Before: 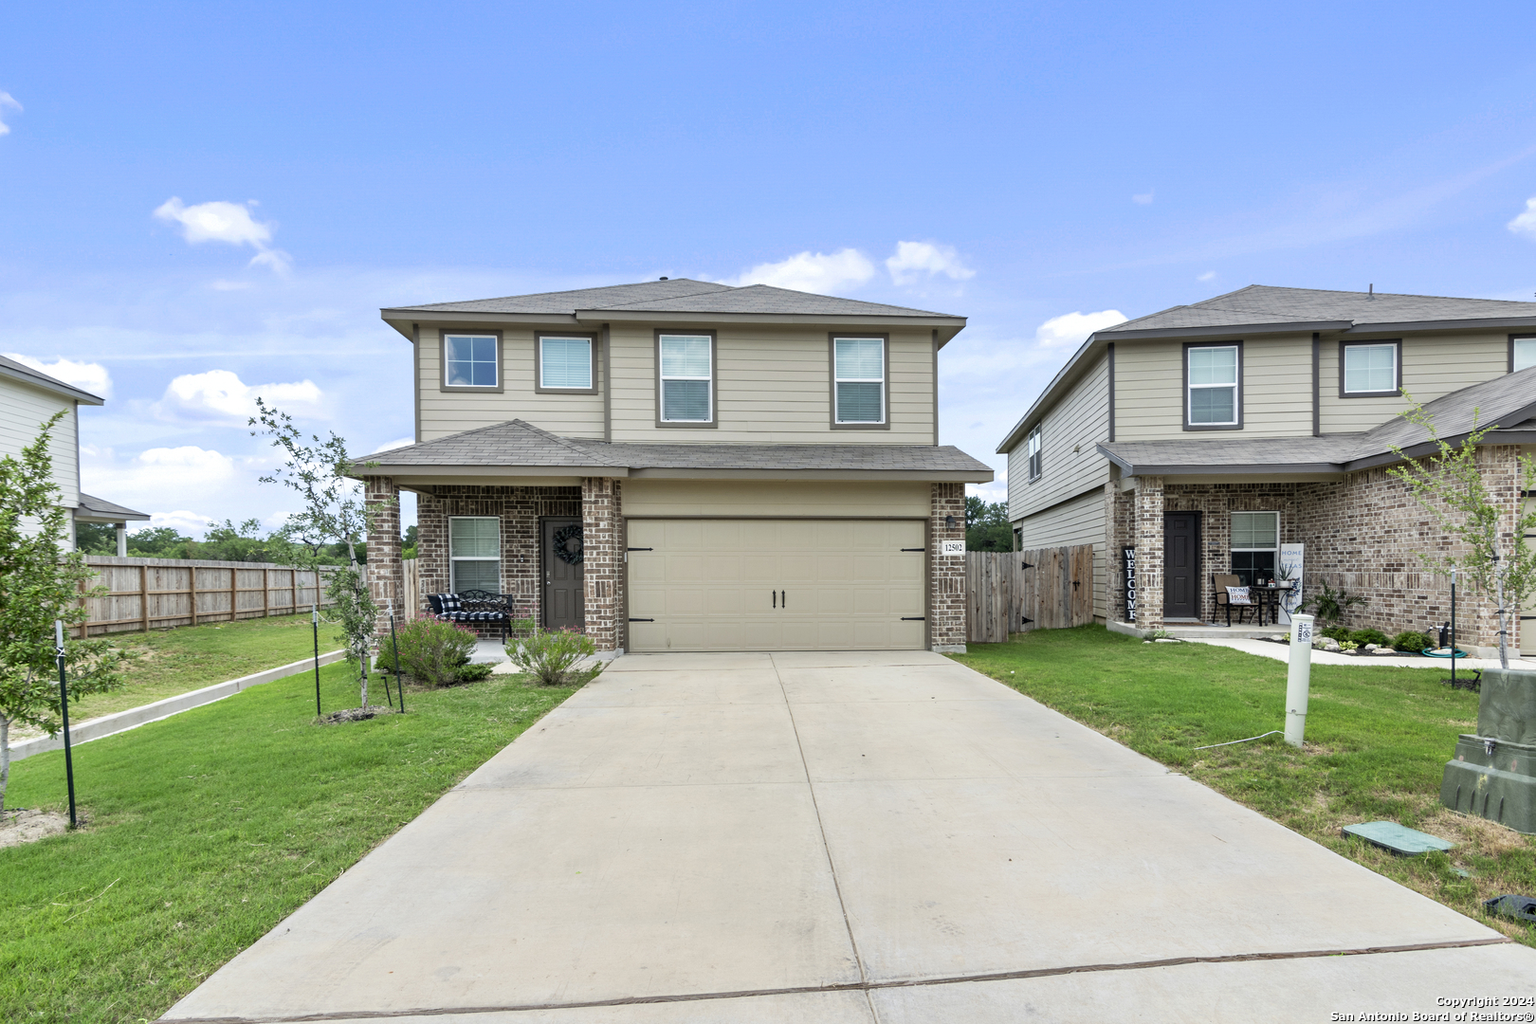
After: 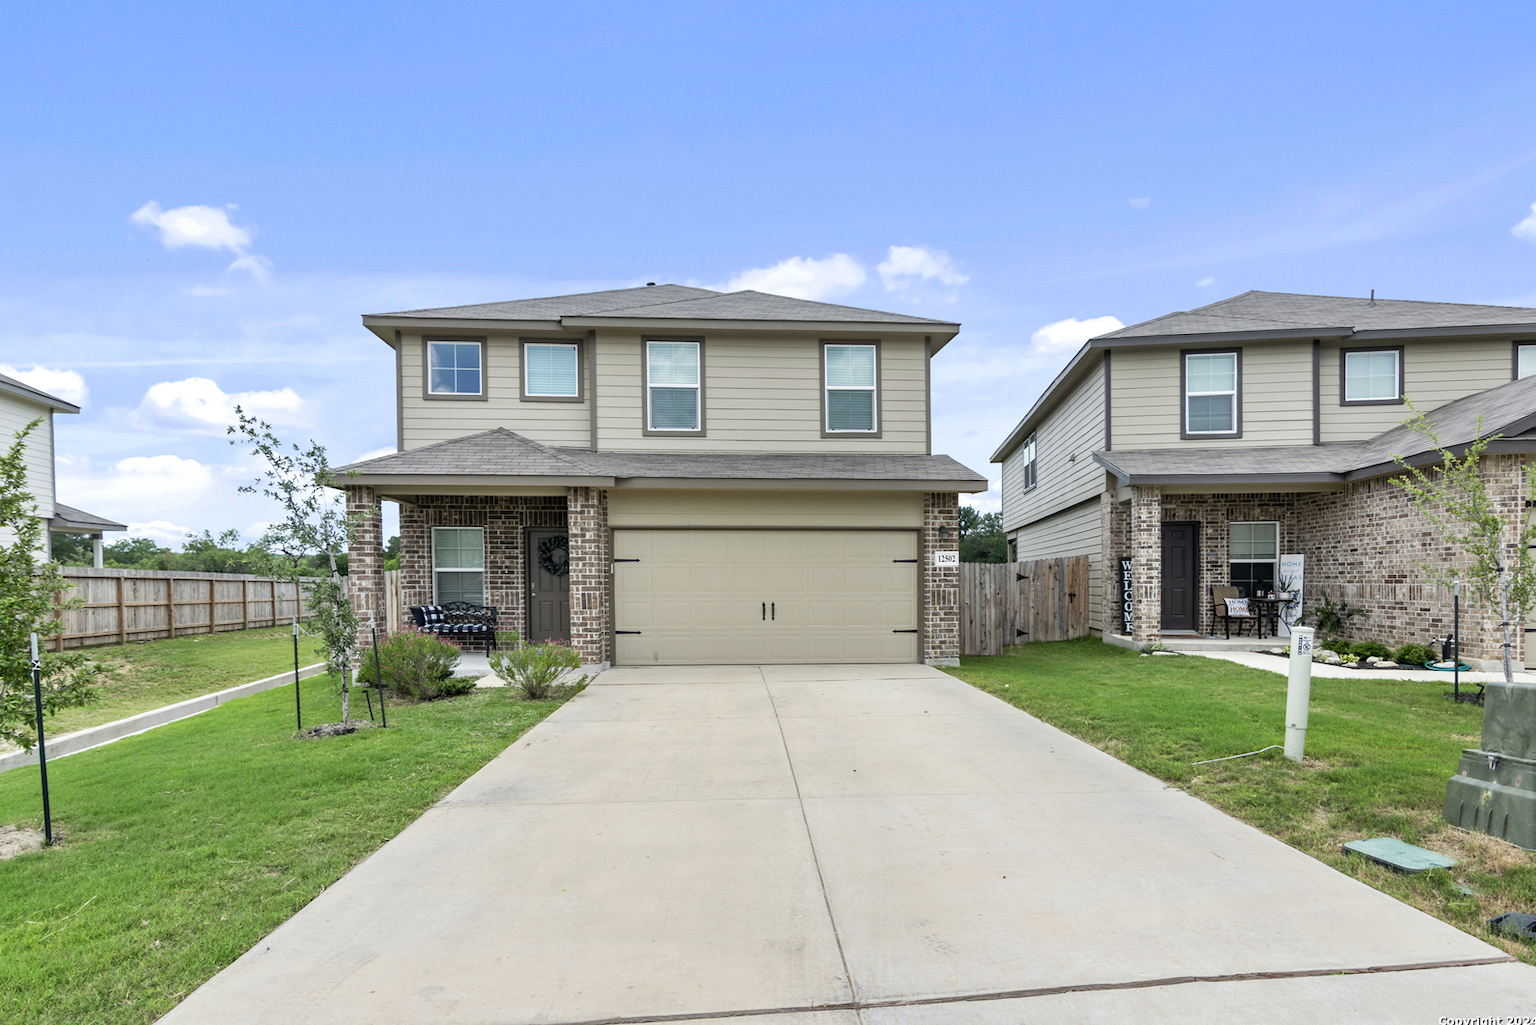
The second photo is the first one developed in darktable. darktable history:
crop: left 1.676%, right 0.286%, bottom 1.834%
